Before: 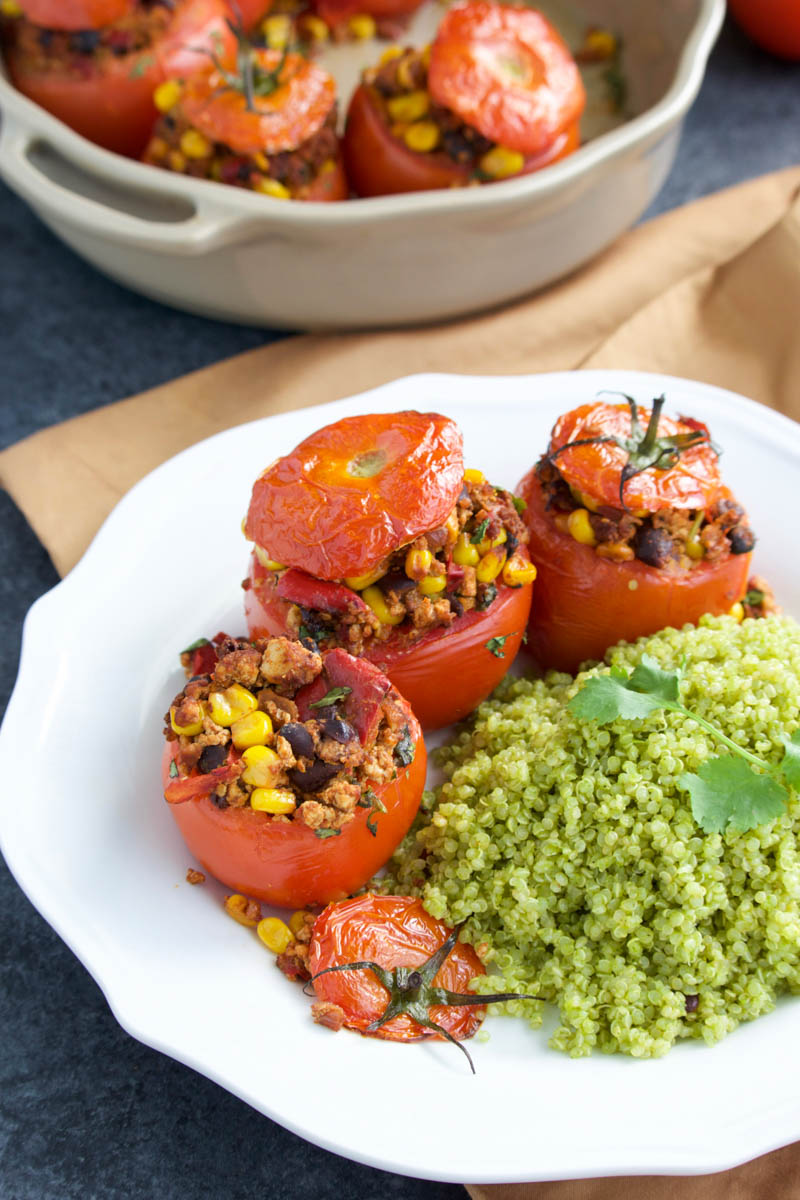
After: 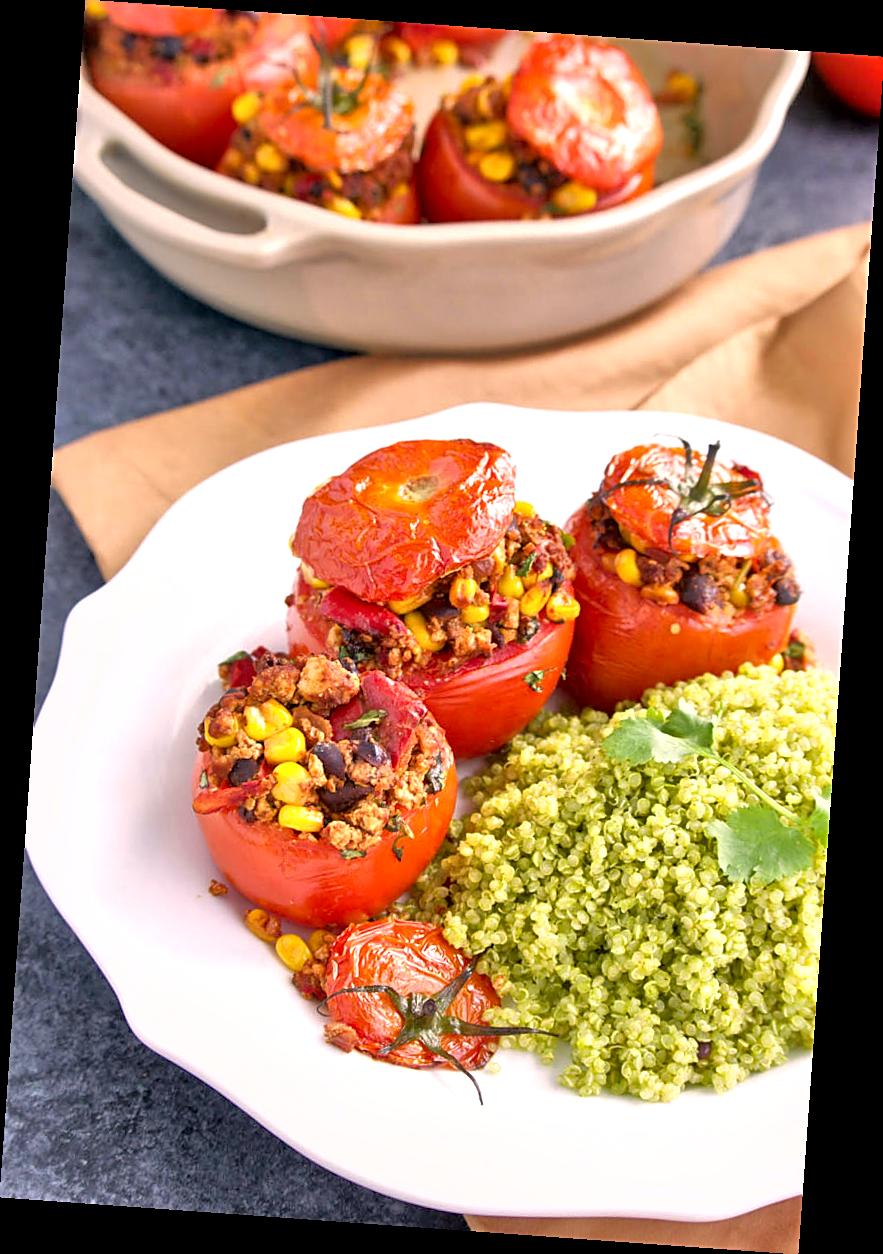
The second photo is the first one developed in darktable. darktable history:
fill light: on, module defaults
rotate and perspective: rotation 4.1°, automatic cropping off
tone equalizer: -7 EV 0.15 EV, -6 EV 0.6 EV, -5 EV 1.15 EV, -4 EV 1.33 EV, -3 EV 1.15 EV, -2 EV 0.6 EV, -1 EV 0.15 EV, mask exposure compensation -0.5 EV
local contrast: mode bilateral grid, contrast 25, coarseness 60, detail 151%, midtone range 0.2
sharpen: on, module defaults
exposure: exposure 0.178 EV, compensate exposure bias true, compensate highlight preservation false
color correction: highlights a* 12.23, highlights b* 5.41
